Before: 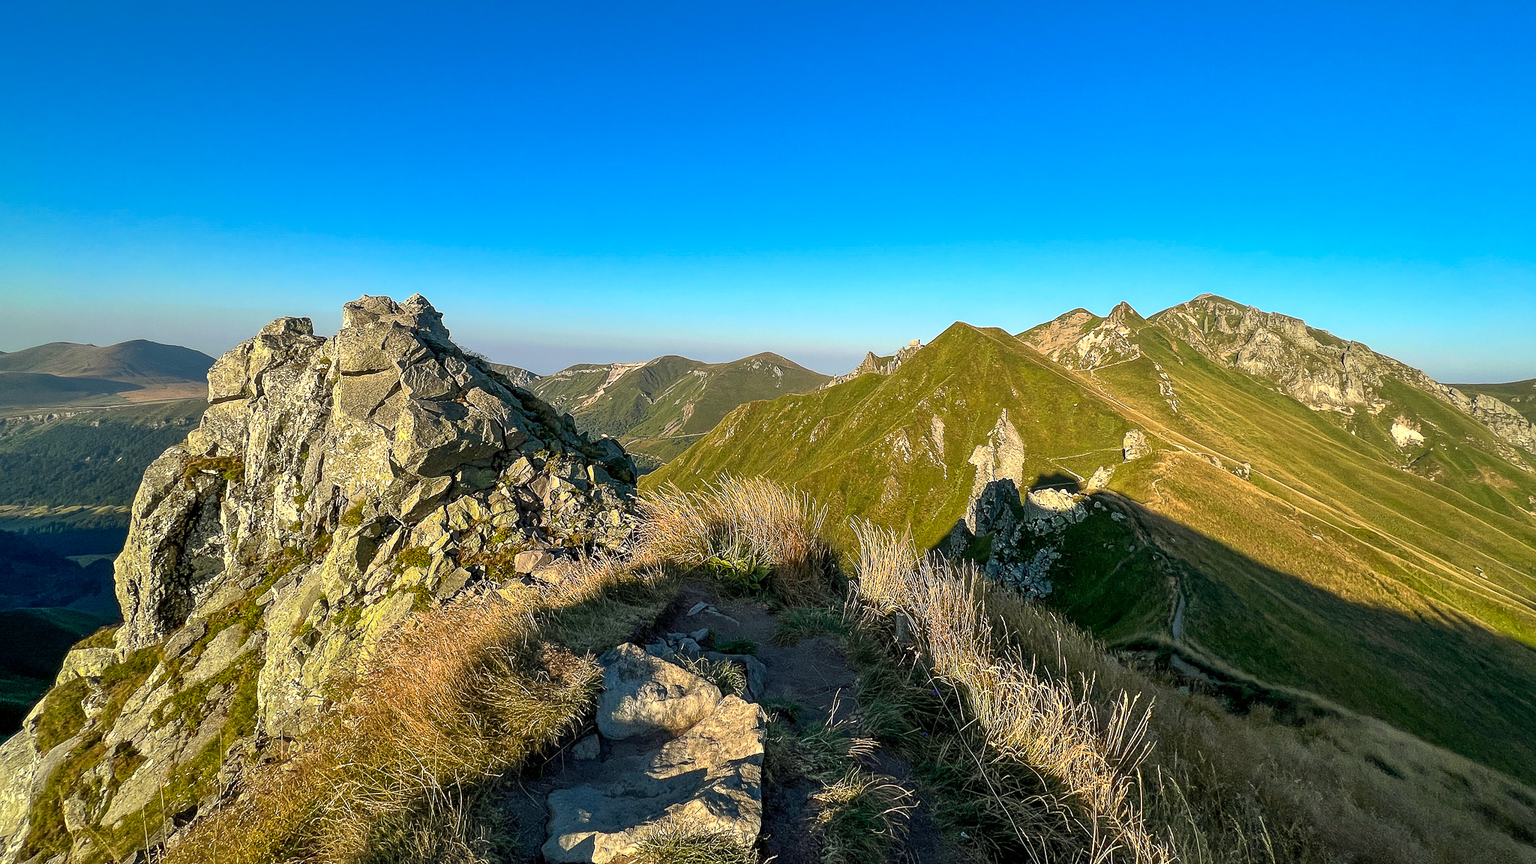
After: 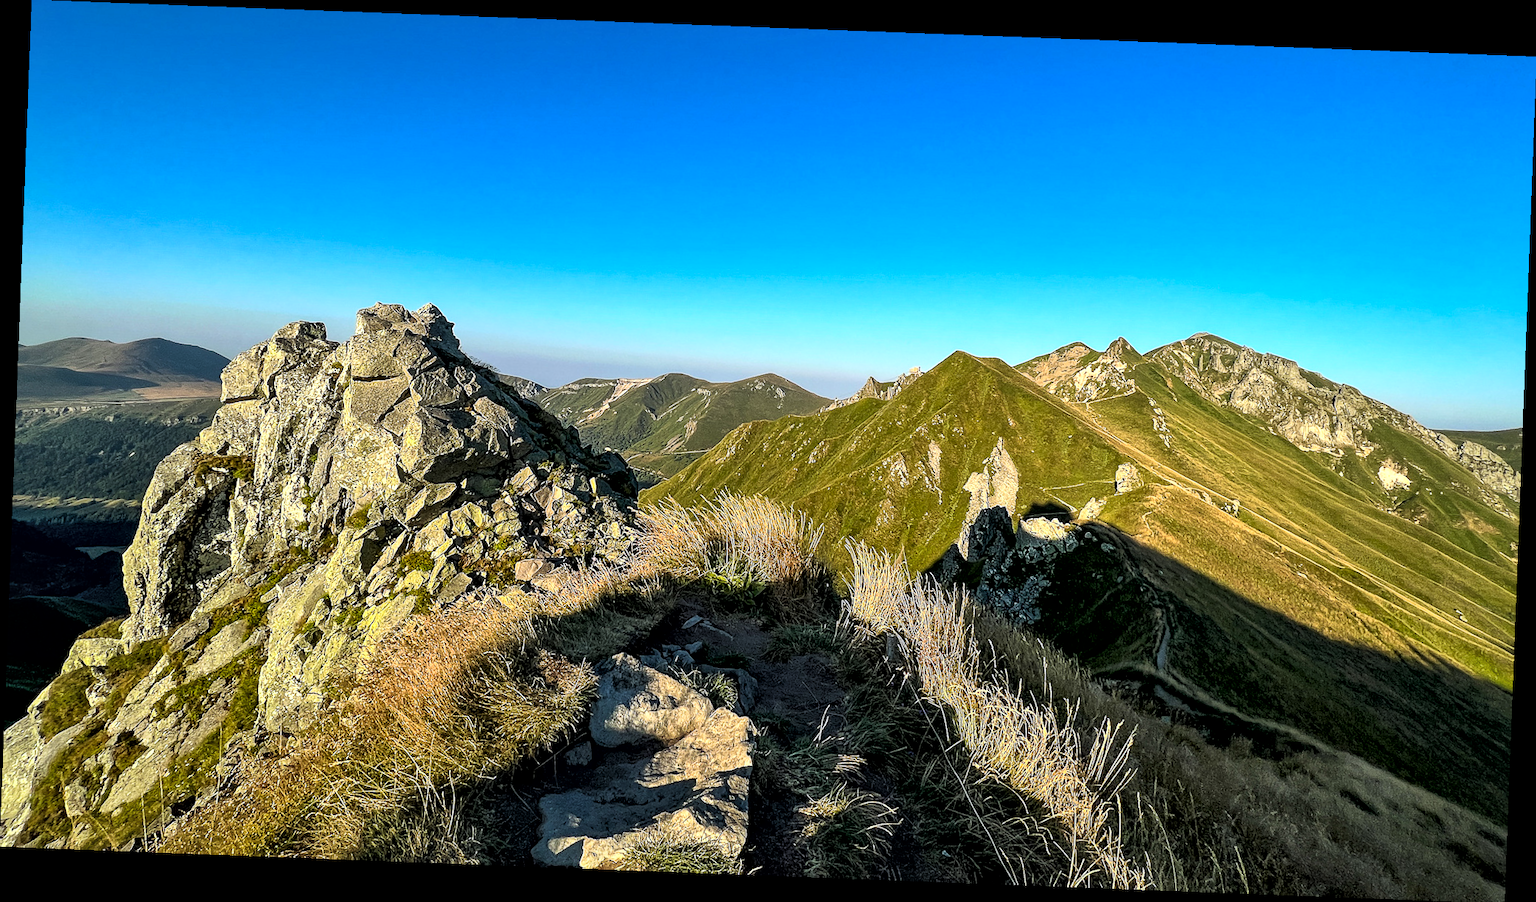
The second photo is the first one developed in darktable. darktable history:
white balance: red 0.98, blue 1.034
local contrast: mode bilateral grid, contrast 20, coarseness 50, detail 140%, midtone range 0.2
tone curve: curves: ch0 [(0, 0) (0.118, 0.034) (0.182, 0.124) (0.265, 0.214) (0.504, 0.508) (0.783, 0.825) (1, 1)], color space Lab, linked channels, preserve colors none
rotate and perspective: rotation 2.17°, automatic cropping off
